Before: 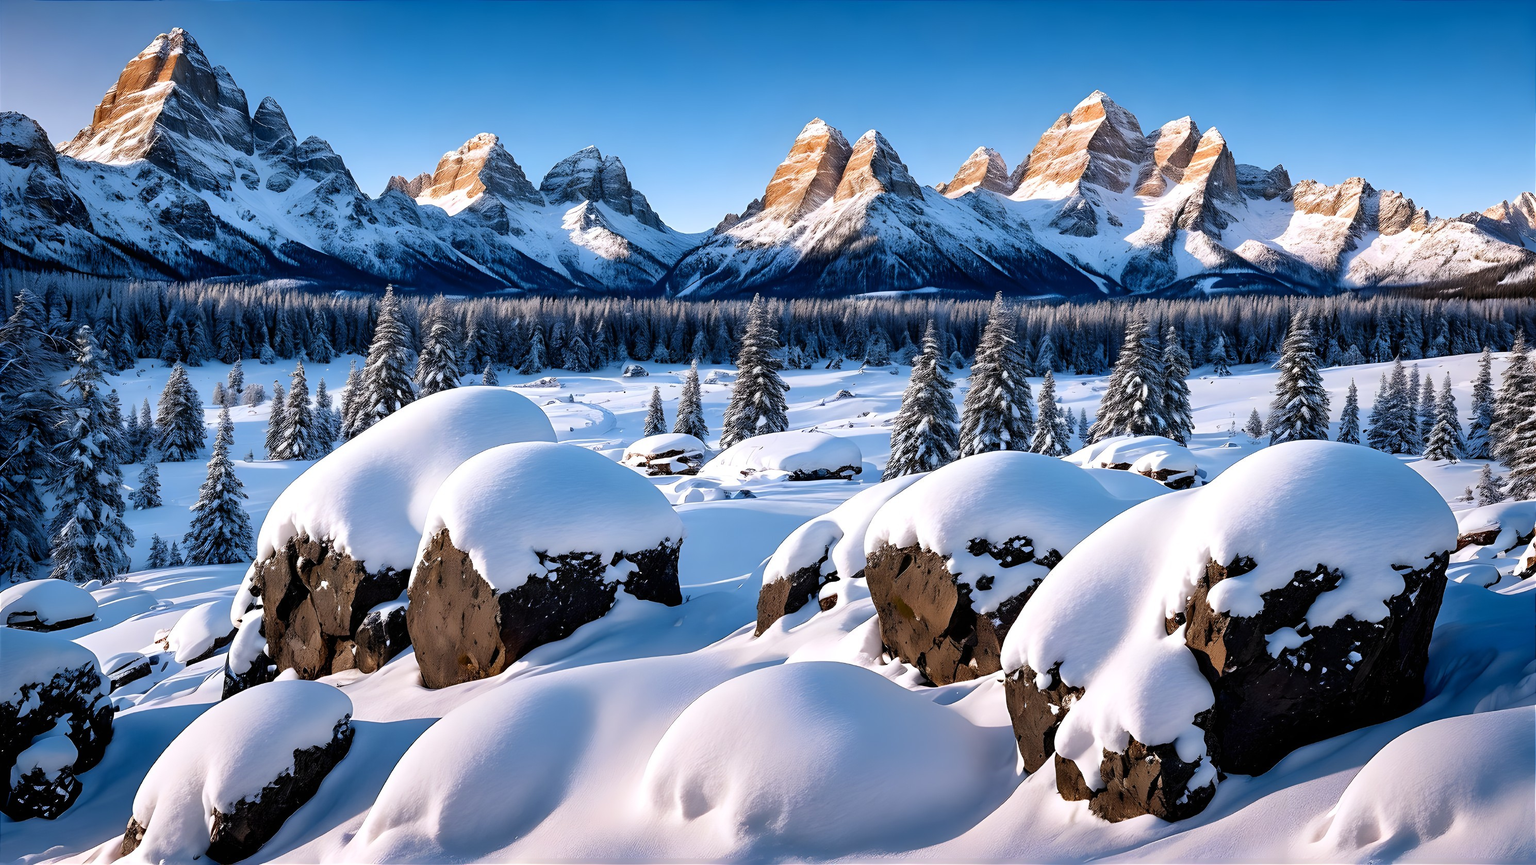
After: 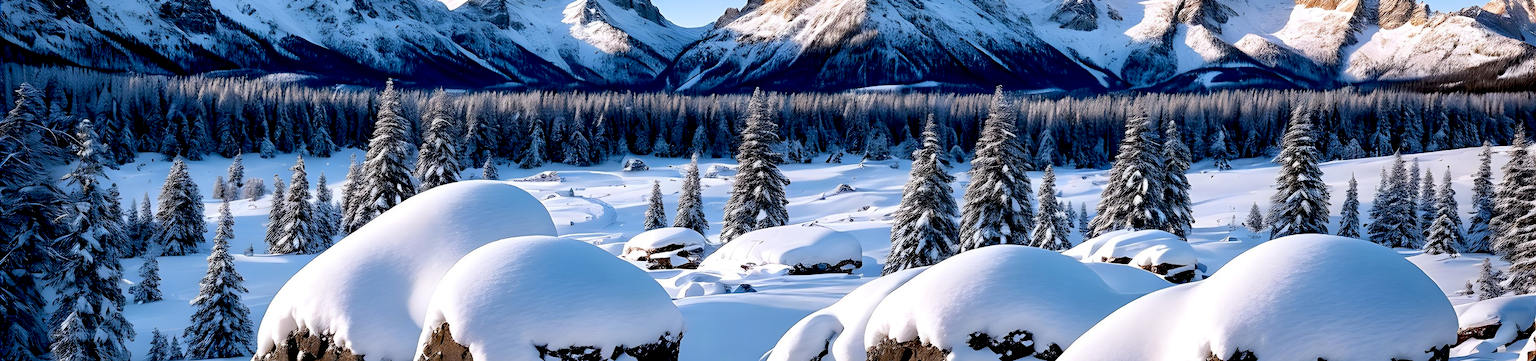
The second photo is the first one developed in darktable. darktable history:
crop and rotate: top 23.84%, bottom 34.294%
exposure: black level correction 0.011, compensate highlight preservation false
